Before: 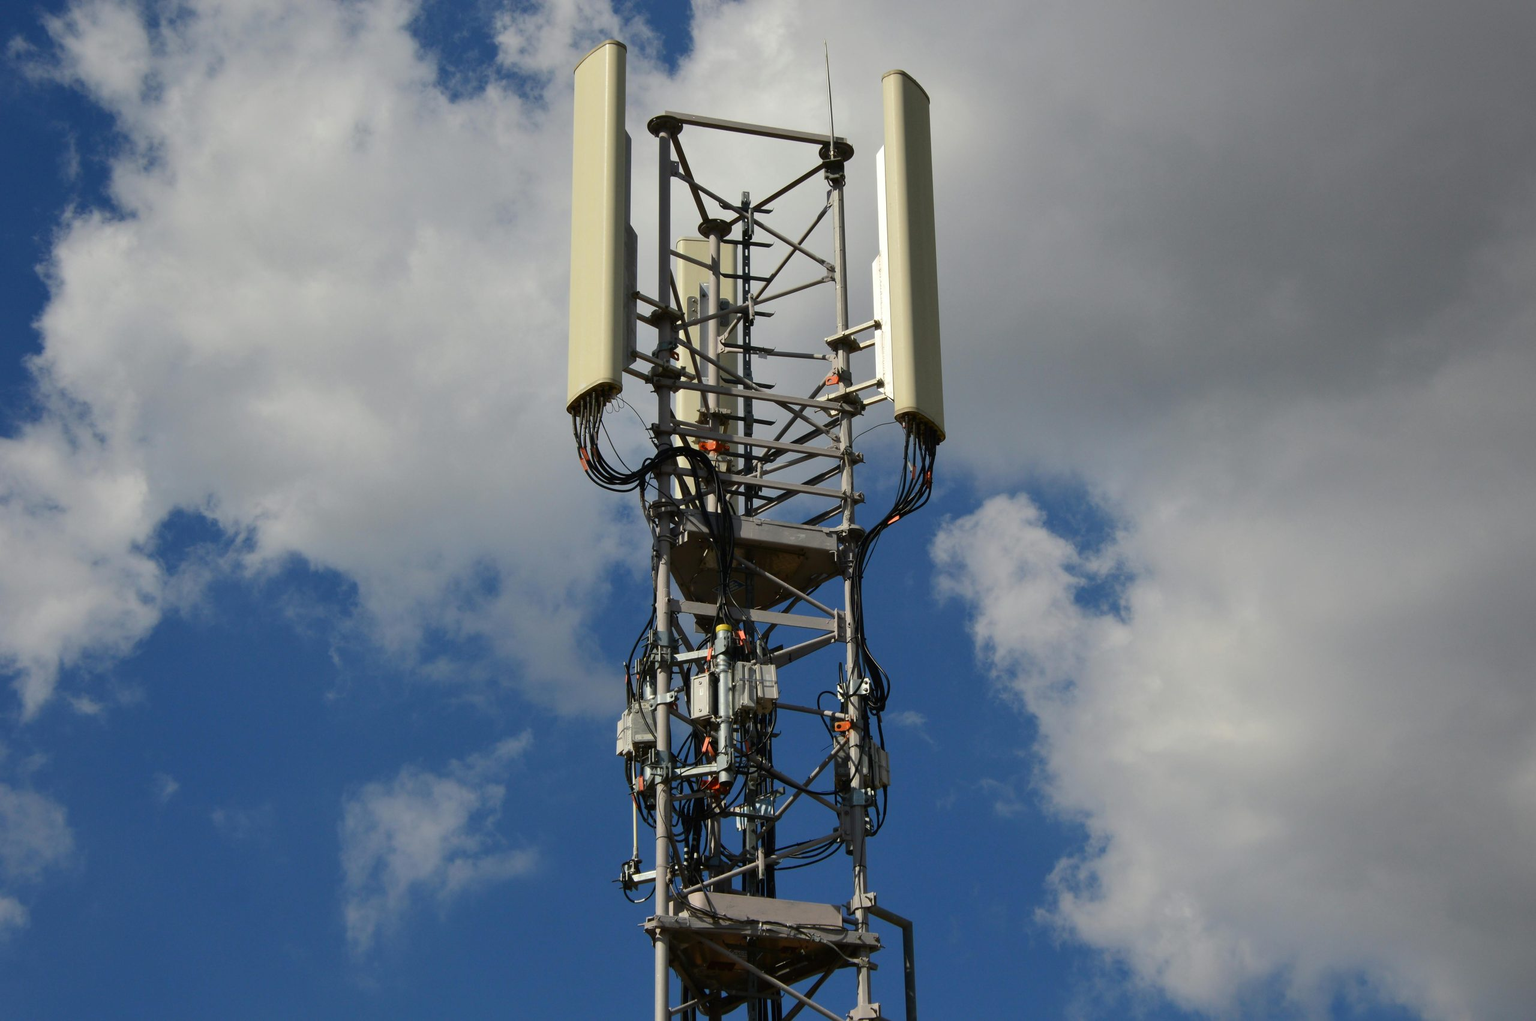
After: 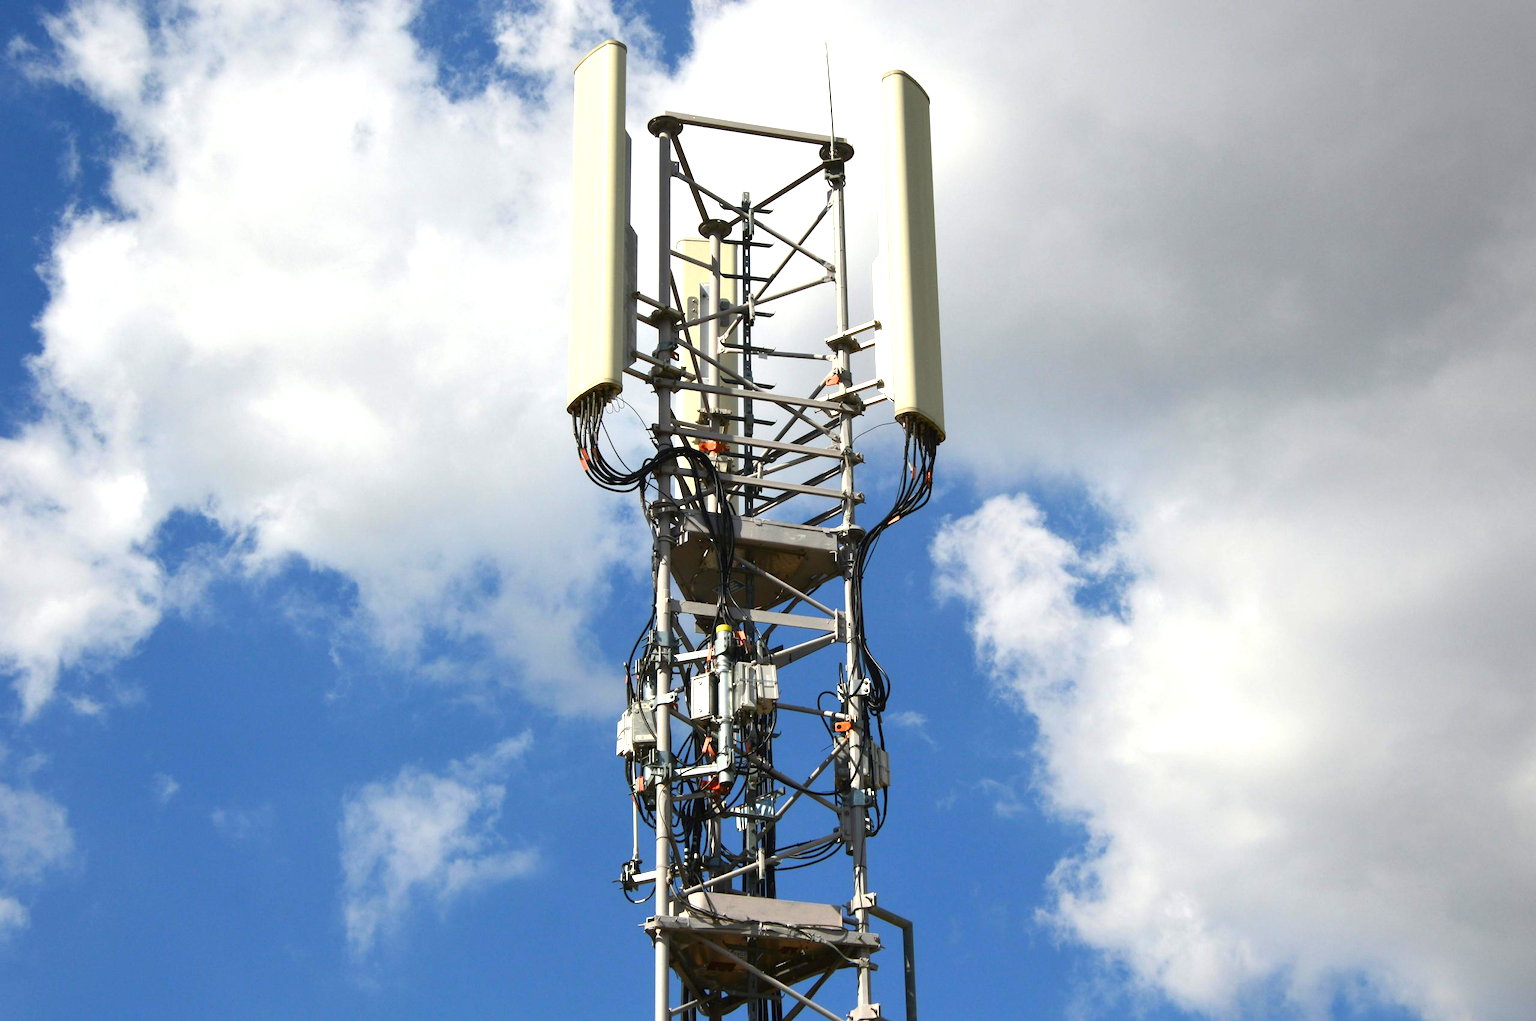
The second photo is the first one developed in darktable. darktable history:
exposure: exposure 1.206 EV, compensate exposure bias true, compensate highlight preservation false
